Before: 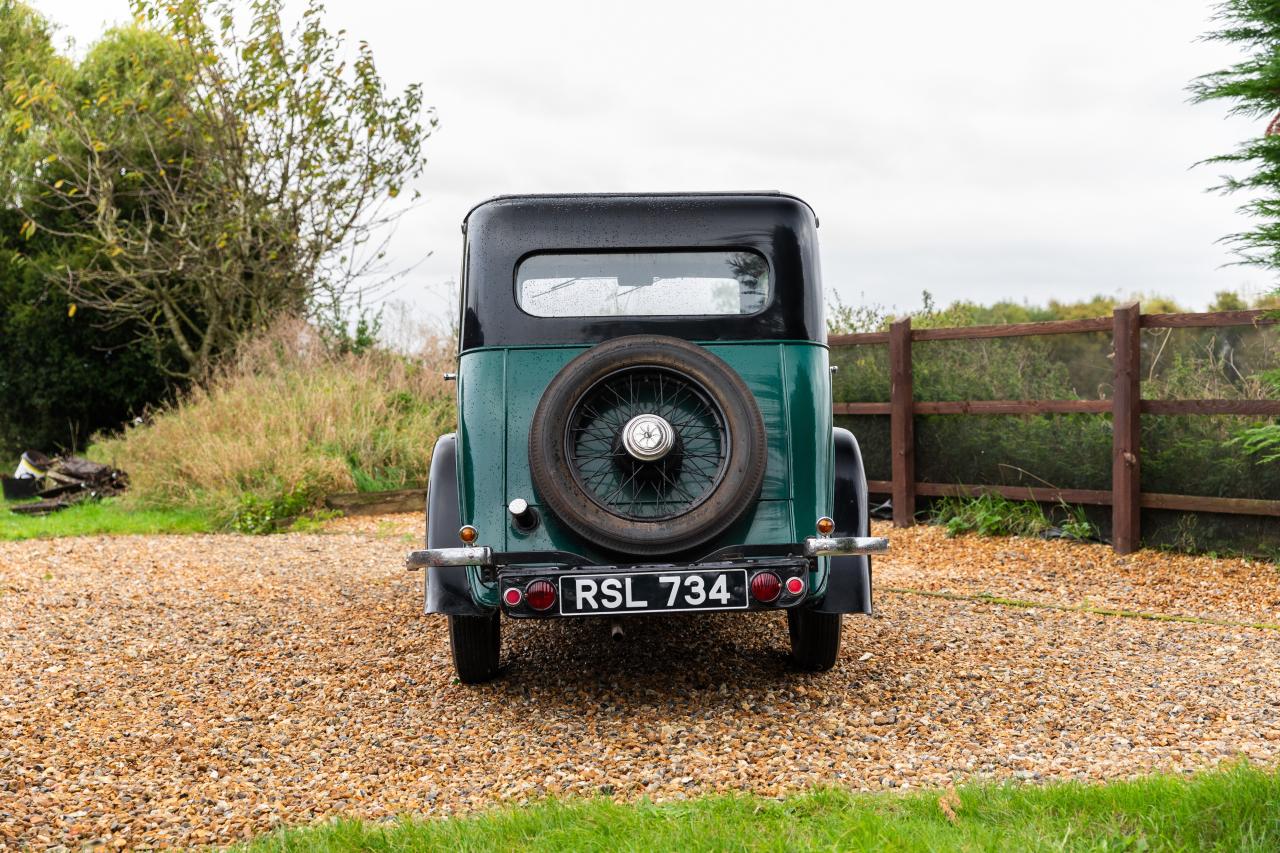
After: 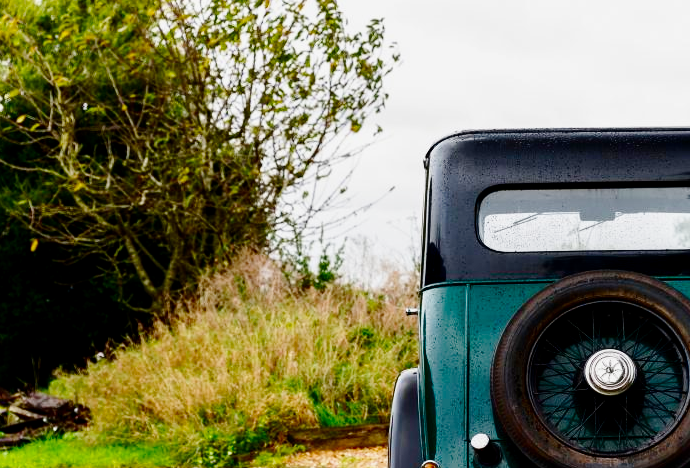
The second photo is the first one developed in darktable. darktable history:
contrast brightness saturation: brightness -0.247, saturation 0.205
exposure: black level correction 0.009, exposure -0.161 EV, compensate exposure bias true, compensate highlight preservation false
base curve: curves: ch0 [(0, 0) (0.036, 0.025) (0.121, 0.166) (0.206, 0.329) (0.605, 0.79) (1, 1)], preserve colors none
tone equalizer: on, module defaults
crop and rotate: left 3.045%, top 7.662%, right 42.978%, bottom 37.374%
